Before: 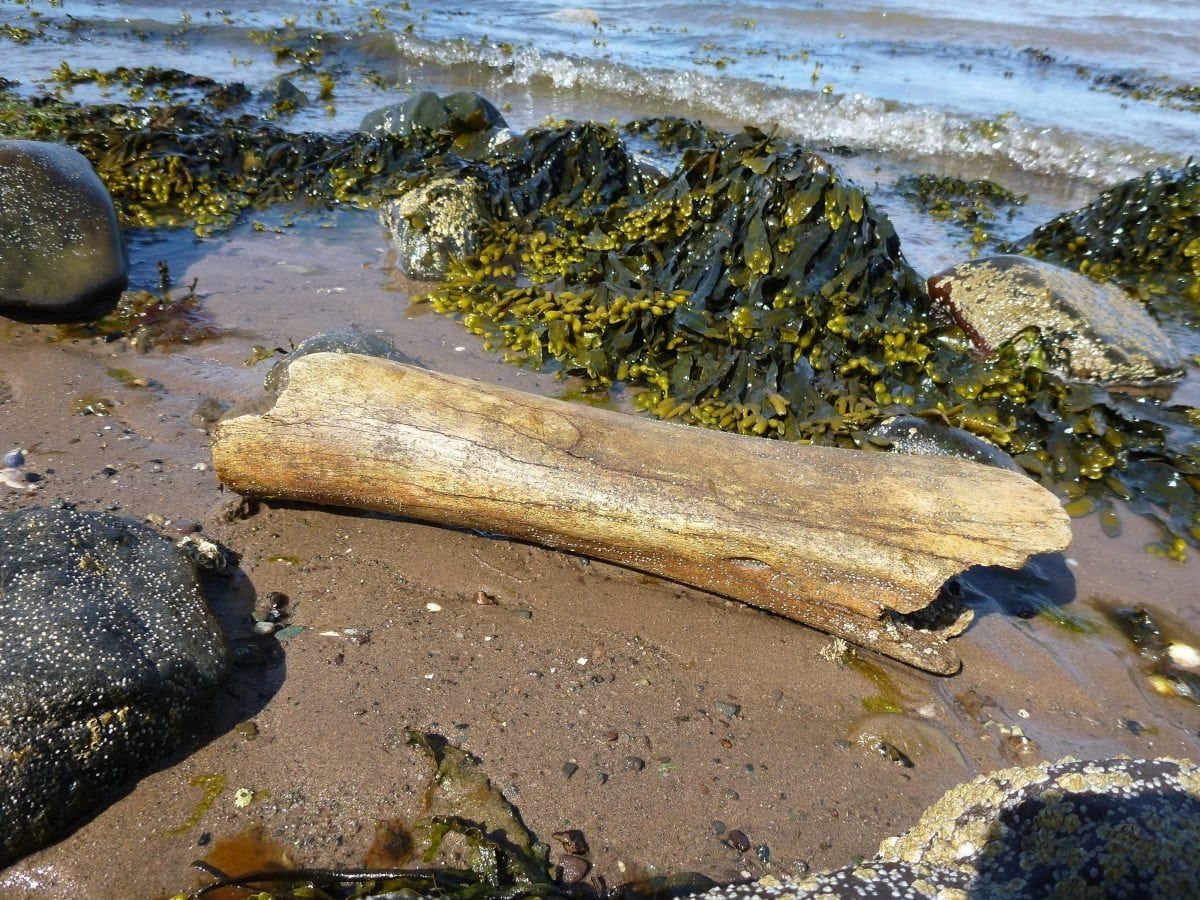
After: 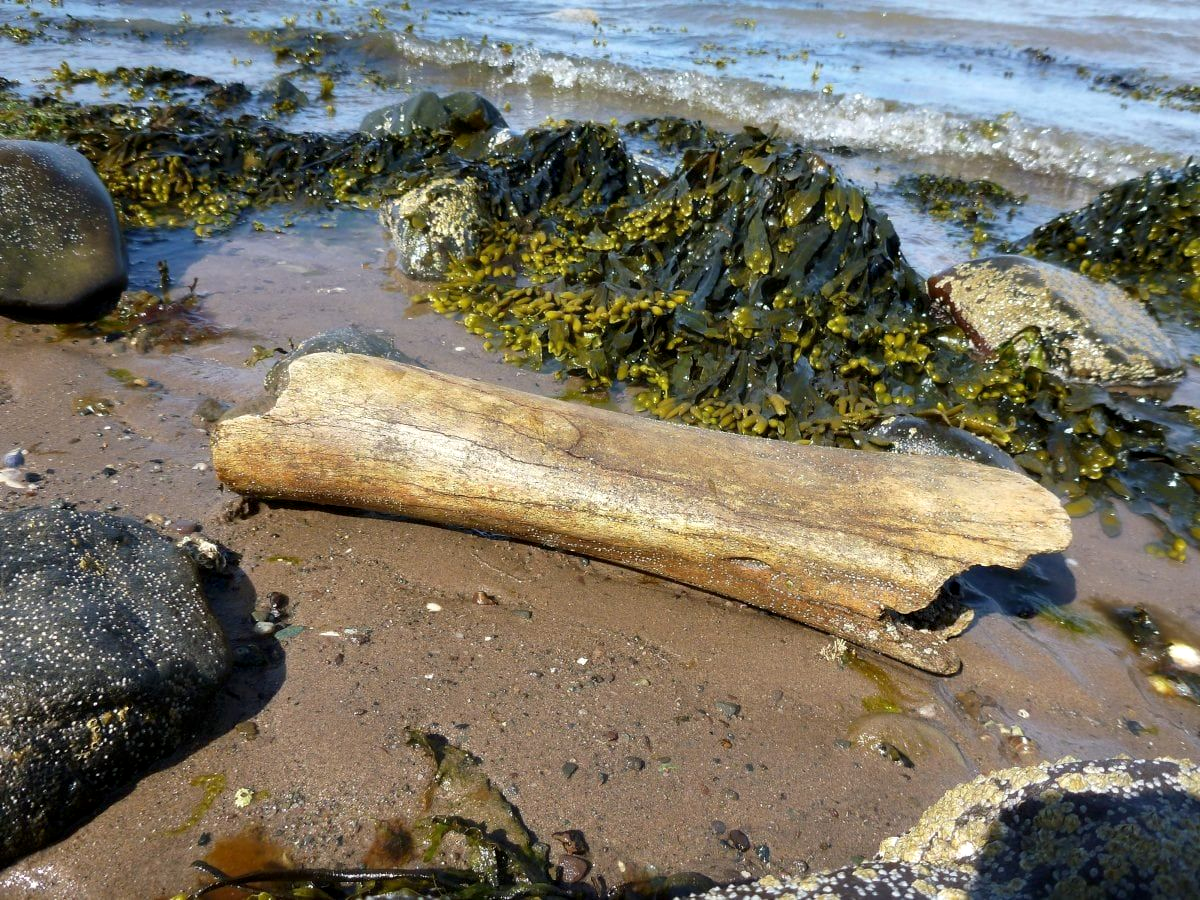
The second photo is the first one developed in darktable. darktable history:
contrast equalizer: octaves 7, y [[0.579, 0.58, 0.505, 0.5, 0.5, 0.5], [0.5 ×6], [0.5 ×6], [0 ×6], [0 ×6]], mix 0.518
tone equalizer: on, module defaults
